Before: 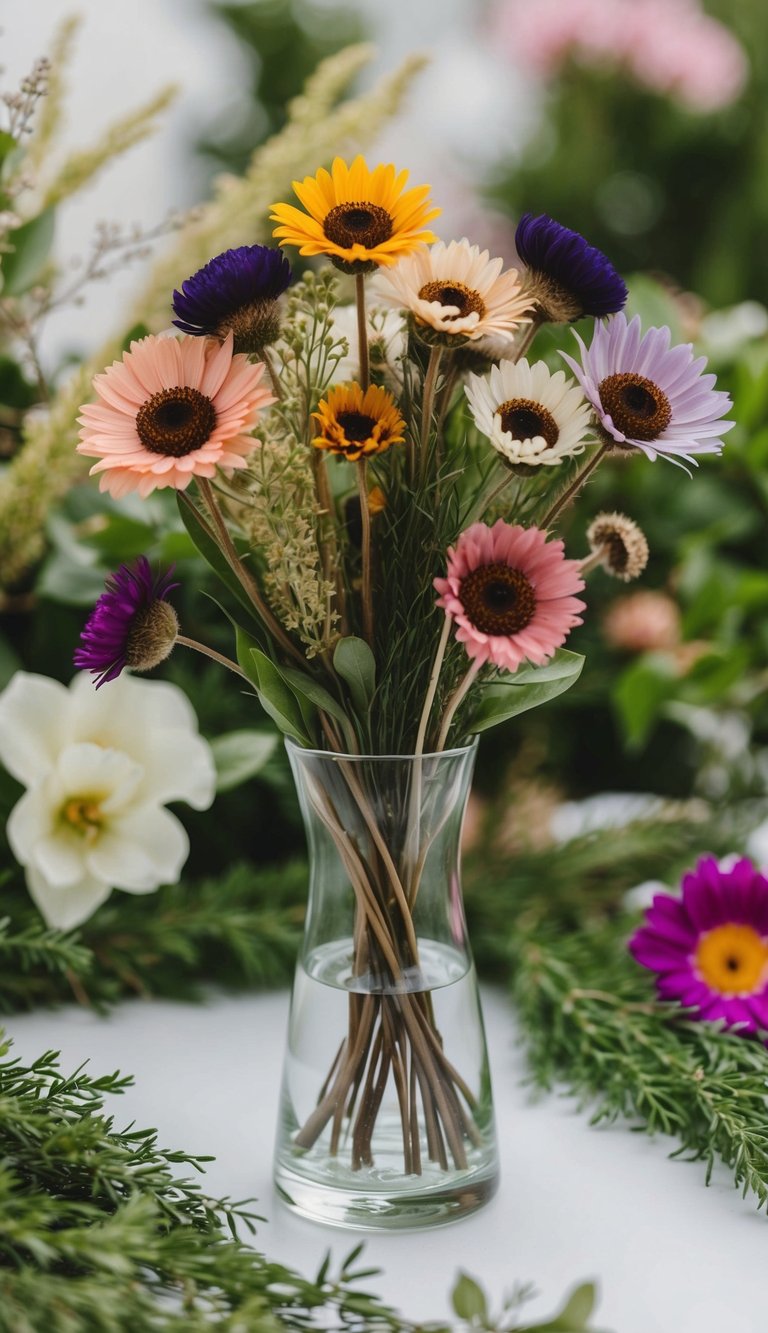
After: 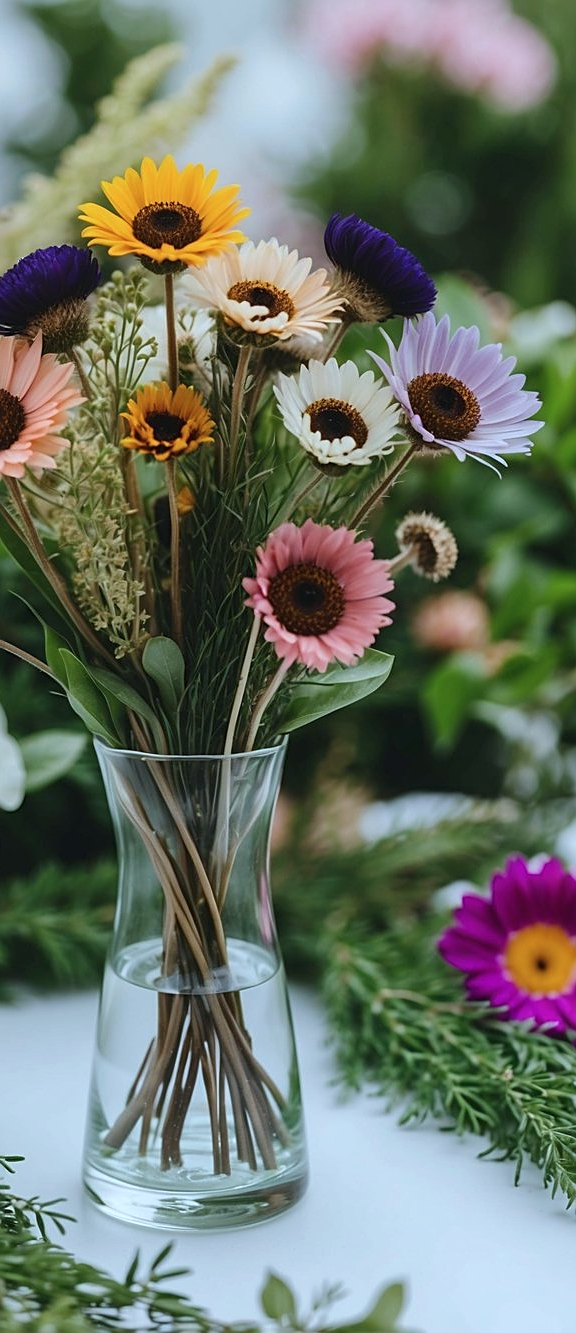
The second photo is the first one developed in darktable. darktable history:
sharpen: on, module defaults
color calibration: gray › normalize channels true, illuminant F (fluorescent), F source F9 (Cool White Deluxe 4150 K) – high CRI, x 0.374, y 0.373, temperature 4149.53 K, gamut compression 0.007
crop and rotate: left 24.962%
